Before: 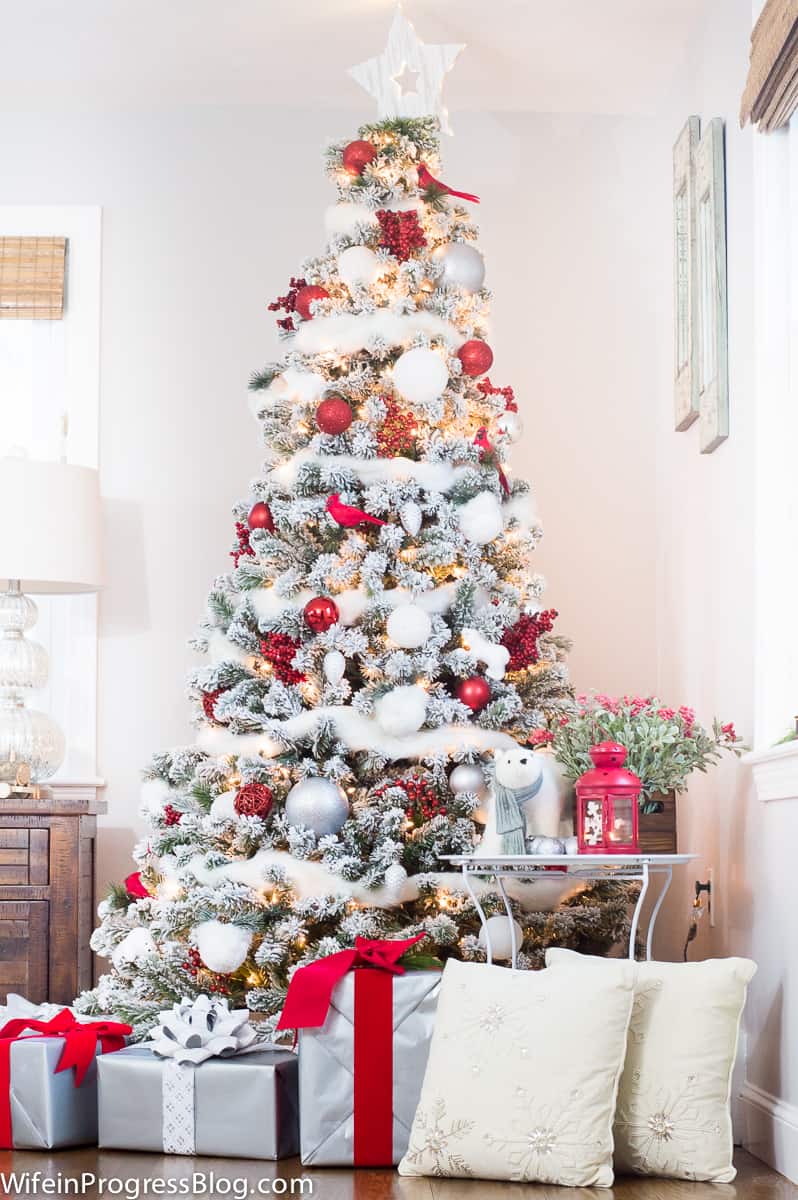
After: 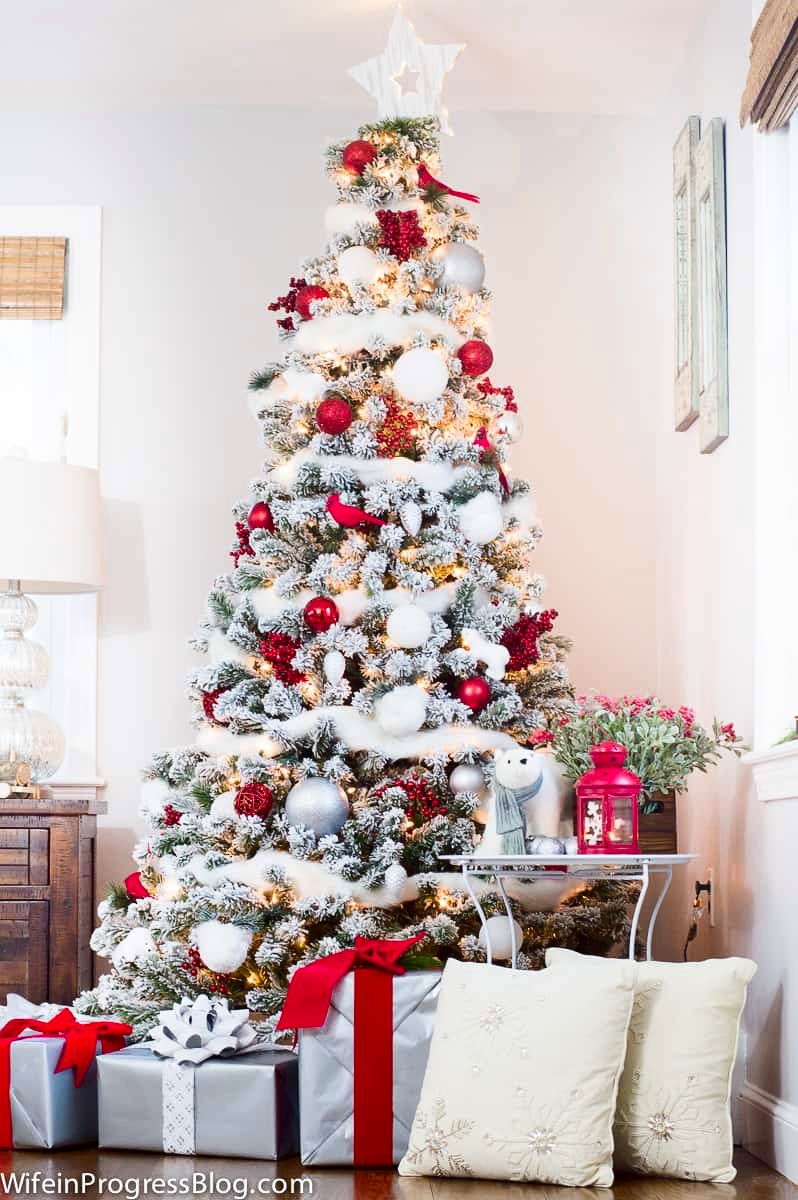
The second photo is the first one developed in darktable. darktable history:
sharpen: radius 2.883, amount 0.868, threshold 47.523
contrast brightness saturation: contrast 0.12, brightness -0.12, saturation 0.2
